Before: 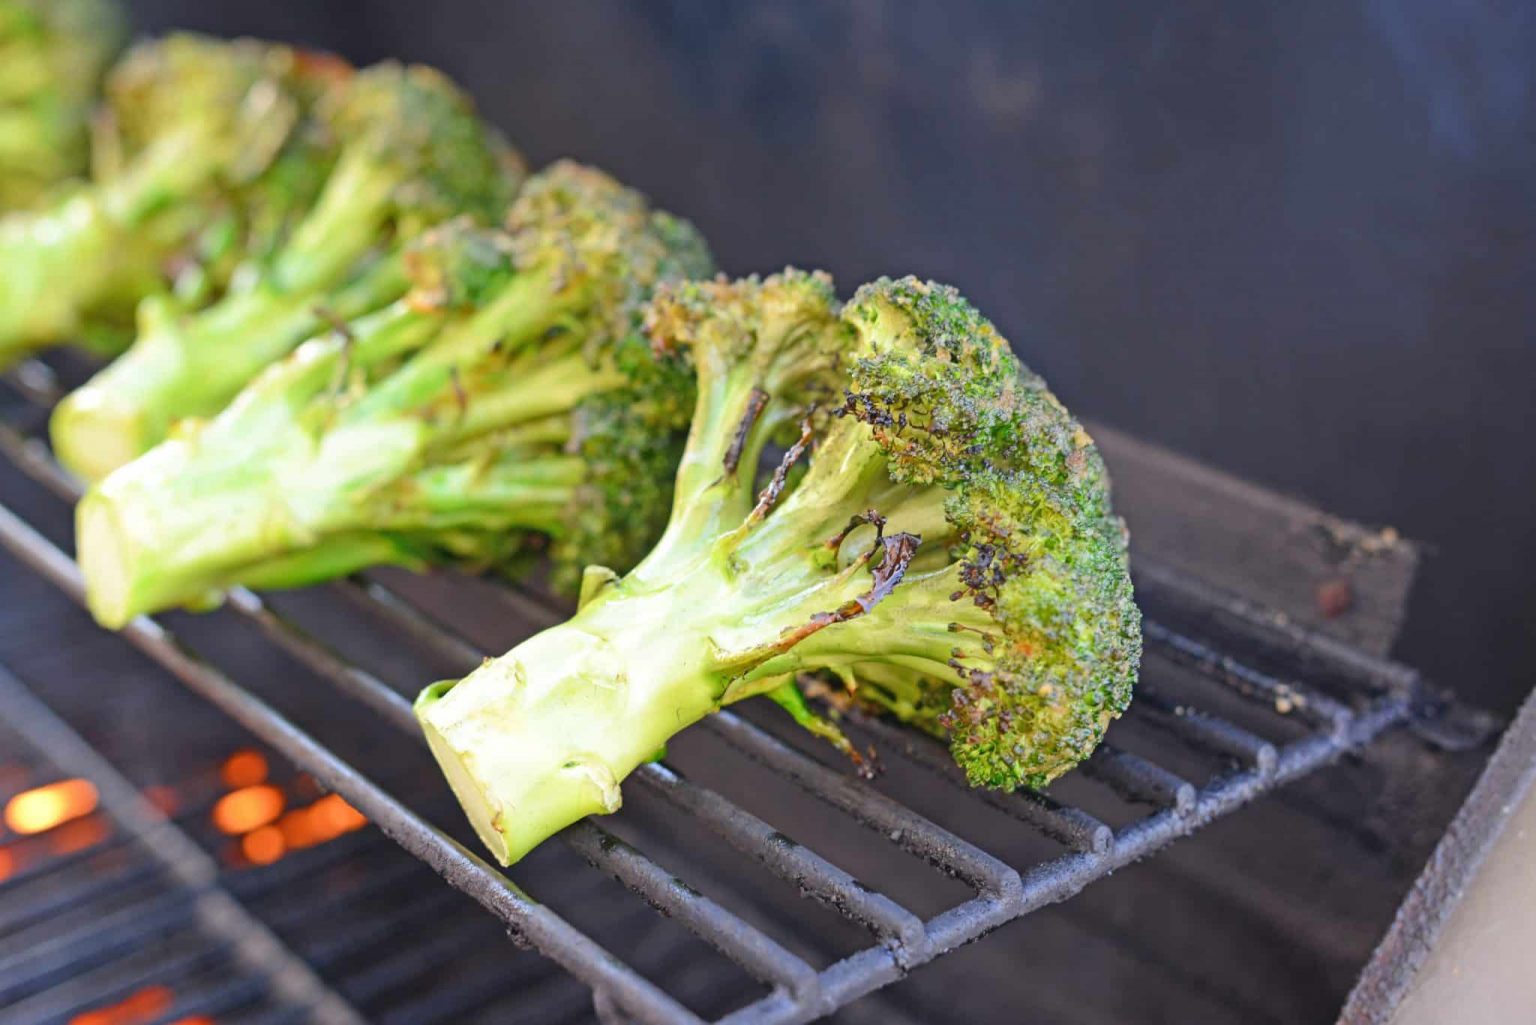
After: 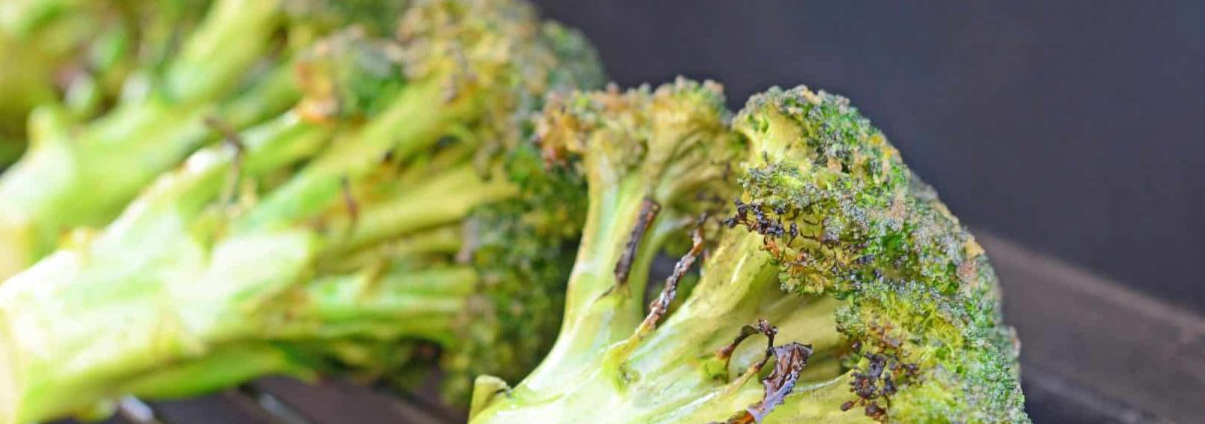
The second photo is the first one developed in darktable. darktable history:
crop: left 7.14%, top 18.582%, right 14.374%, bottom 39.964%
